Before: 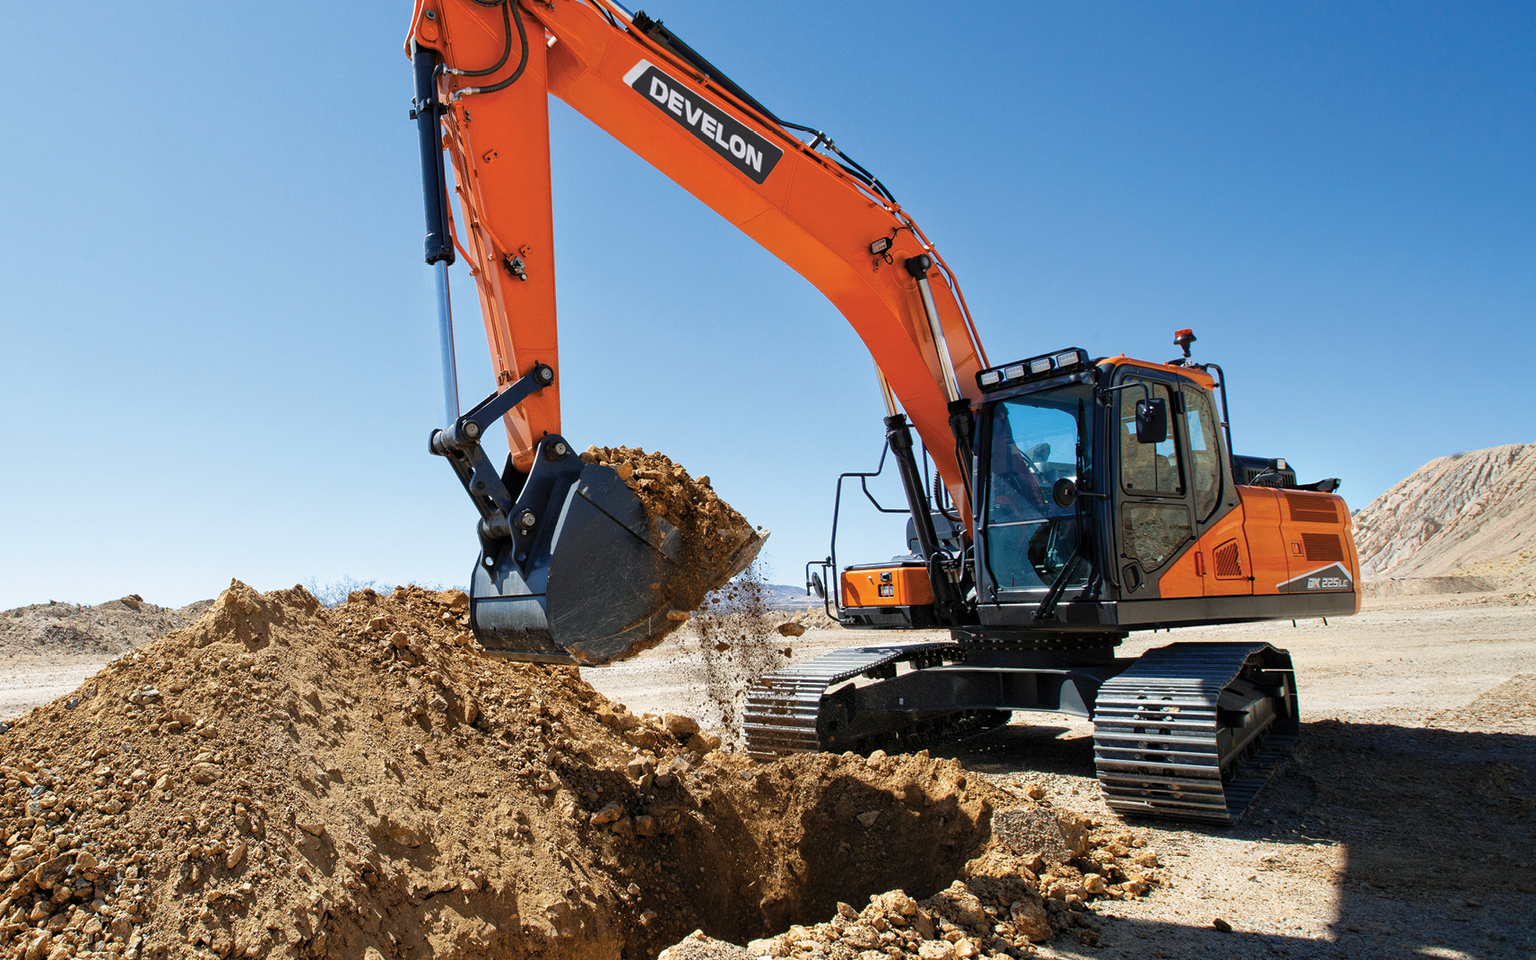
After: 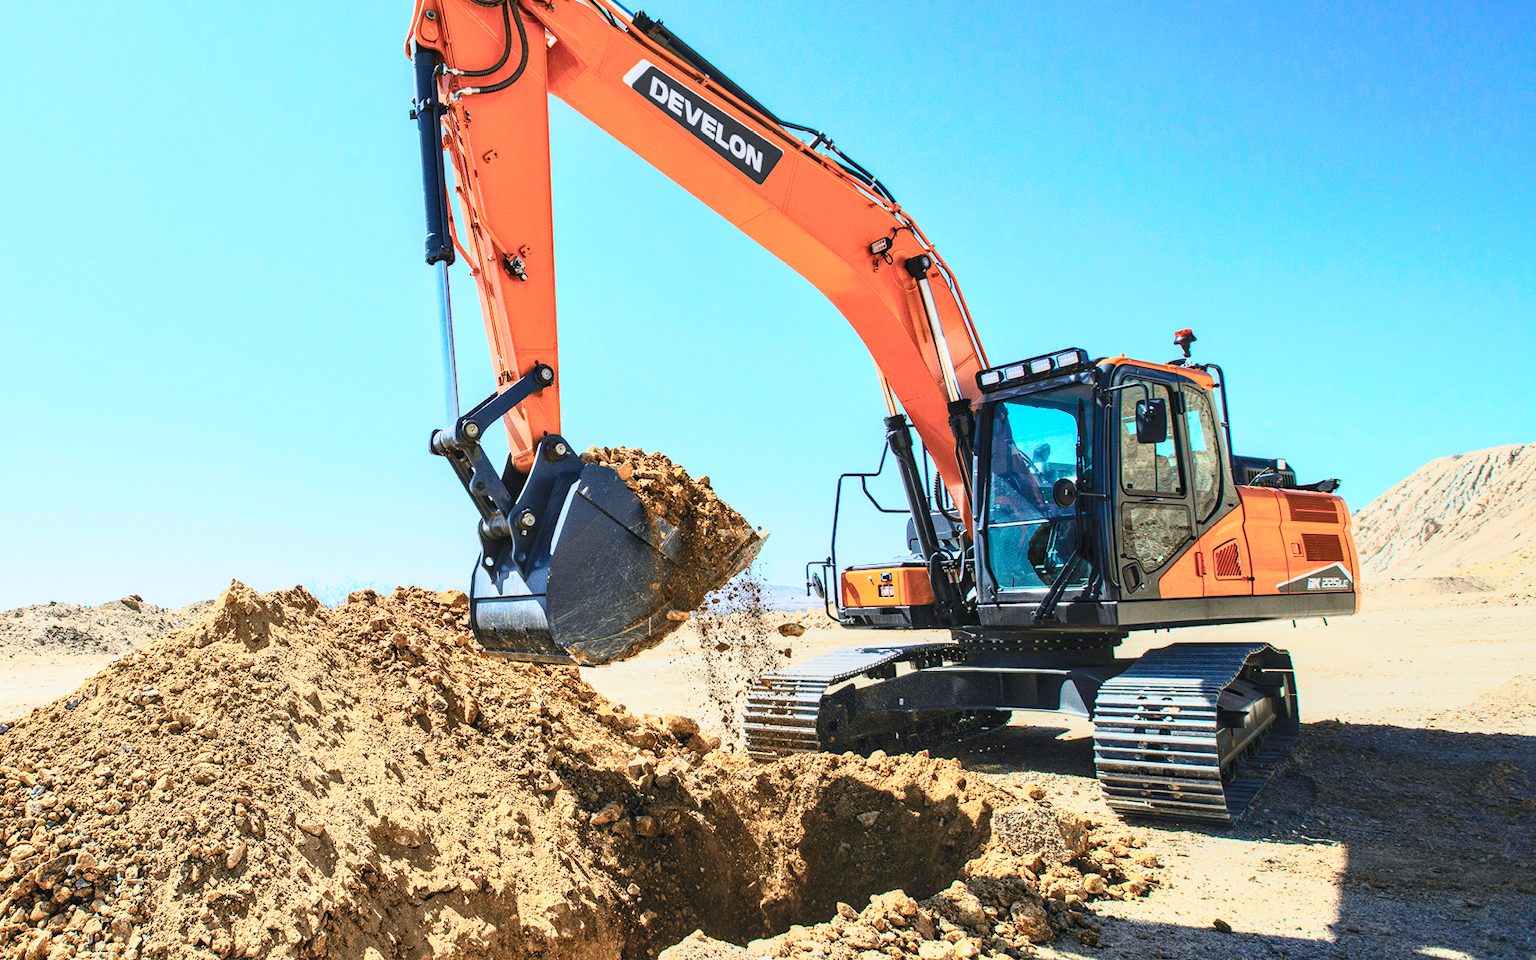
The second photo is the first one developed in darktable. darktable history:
shadows and highlights: shadows 37.27, highlights -28.18, soften with gaussian
contrast brightness saturation: contrast 0.39, brightness 0.53
color balance rgb: perceptual saturation grading › global saturation 20%, global vibrance 20%
tone curve: curves: ch0 [(0, 0.039) (0.104, 0.103) (0.273, 0.267) (0.448, 0.487) (0.704, 0.761) (0.886, 0.922) (0.994, 0.971)]; ch1 [(0, 0) (0.335, 0.298) (0.446, 0.413) (0.485, 0.487) (0.515, 0.503) (0.566, 0.563) (0.641, 0.655) (1, 1)]; ch2 [(0, 0) (0.314, 0.301) (0.421, 0.411) (0.502, 0.494) (0.528, 0.54) (0.557, 0.559) (0.612, 0.605) (0.722, 0.686) (1, 1)], color space Lab, independent channels, preserve colors none
local contrast: on, module defaults
